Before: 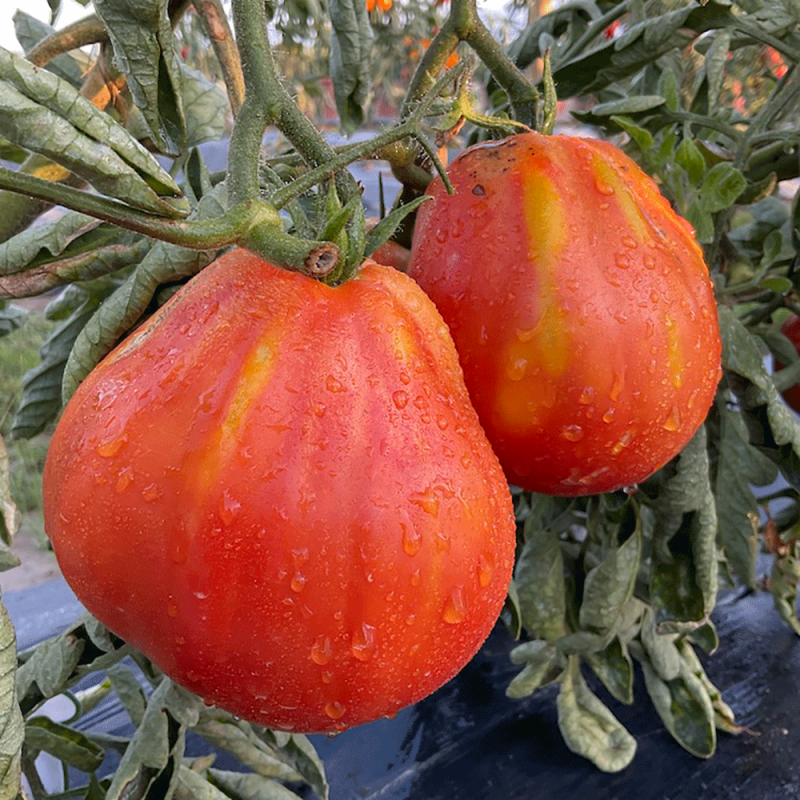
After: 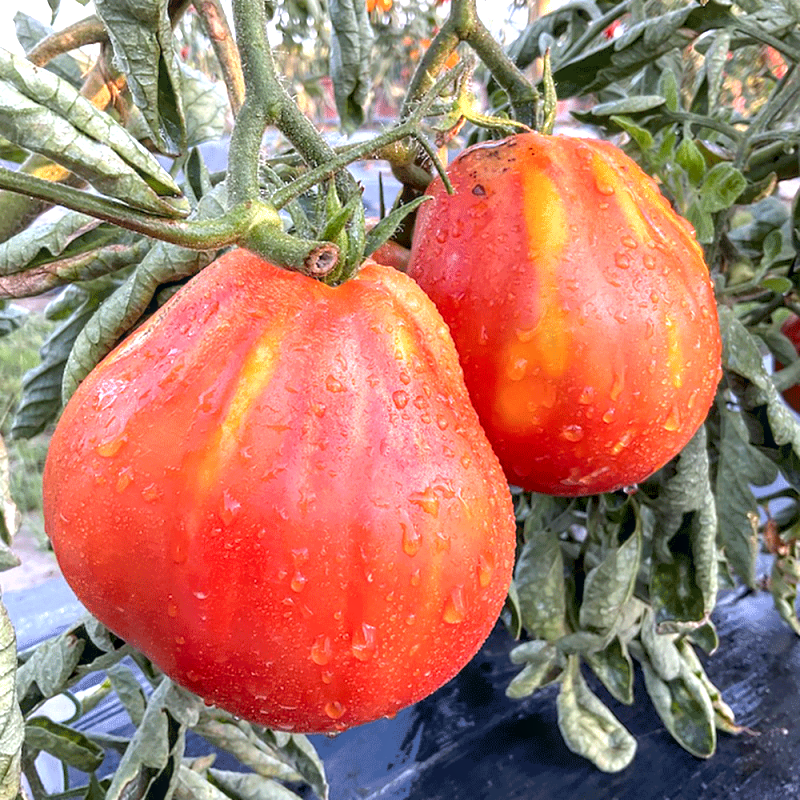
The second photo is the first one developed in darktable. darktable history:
local contrast: on, module defaults
color calibration: illuminant as shot in camera, x 0.358, y 0.373, temperature 4628.91 K
exposure: black level correction 0.001, exposure 1.05 EV, compensate exposure bias true, compensate highlight preservation false
